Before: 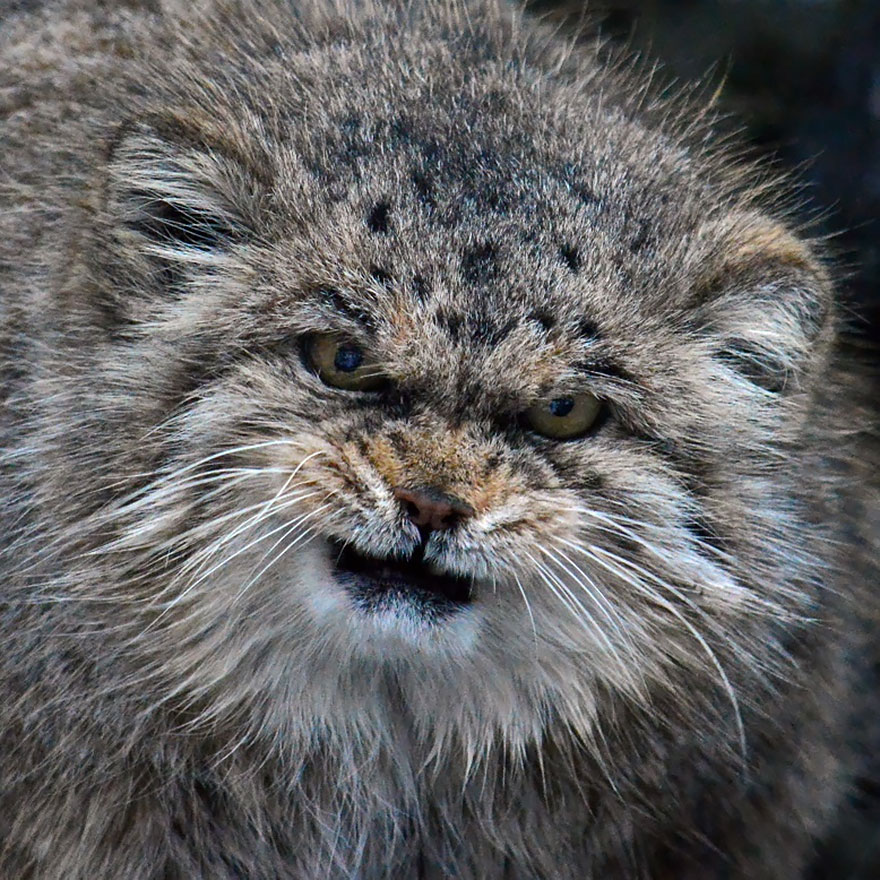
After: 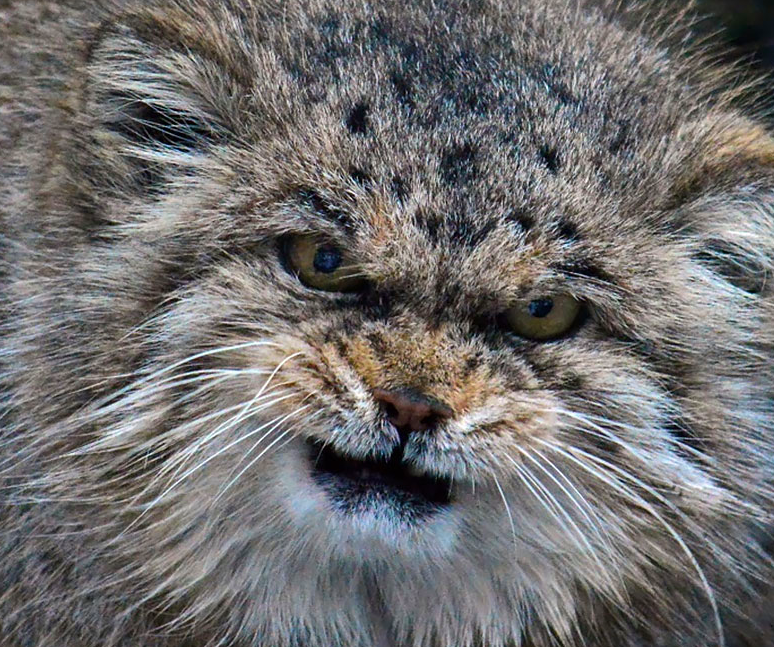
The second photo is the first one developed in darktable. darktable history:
velvia: on, module defaults
crop and rotate: left 2.425%, top 11.305%, right 9.6%, bottom 15.08%
